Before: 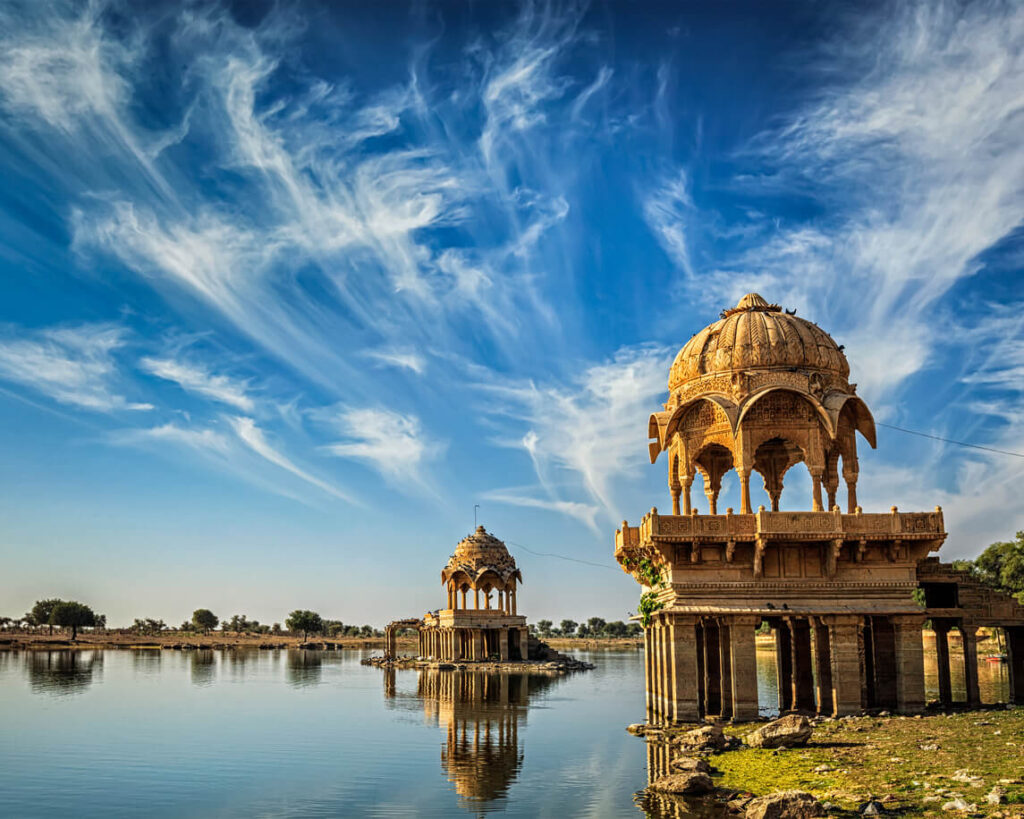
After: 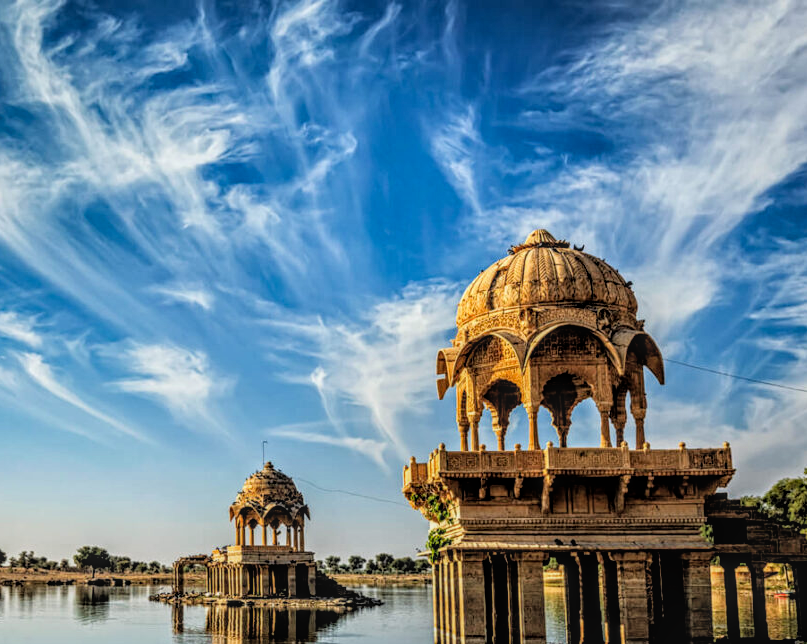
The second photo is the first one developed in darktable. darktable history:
crop and rotate: left 20.74%, top 7.912%, right 0.375%, bottom 13.378%
exposure: exposure 0.161 EV, compensate highlight preservation false
local contrast: highlights 0%, shadows 0%, detail 133%
filmic rgb: black relative exposure -3.92 EV, white relative exposure 3.14 EV, hardness 2.87
tone equalizer: on, module defaults
